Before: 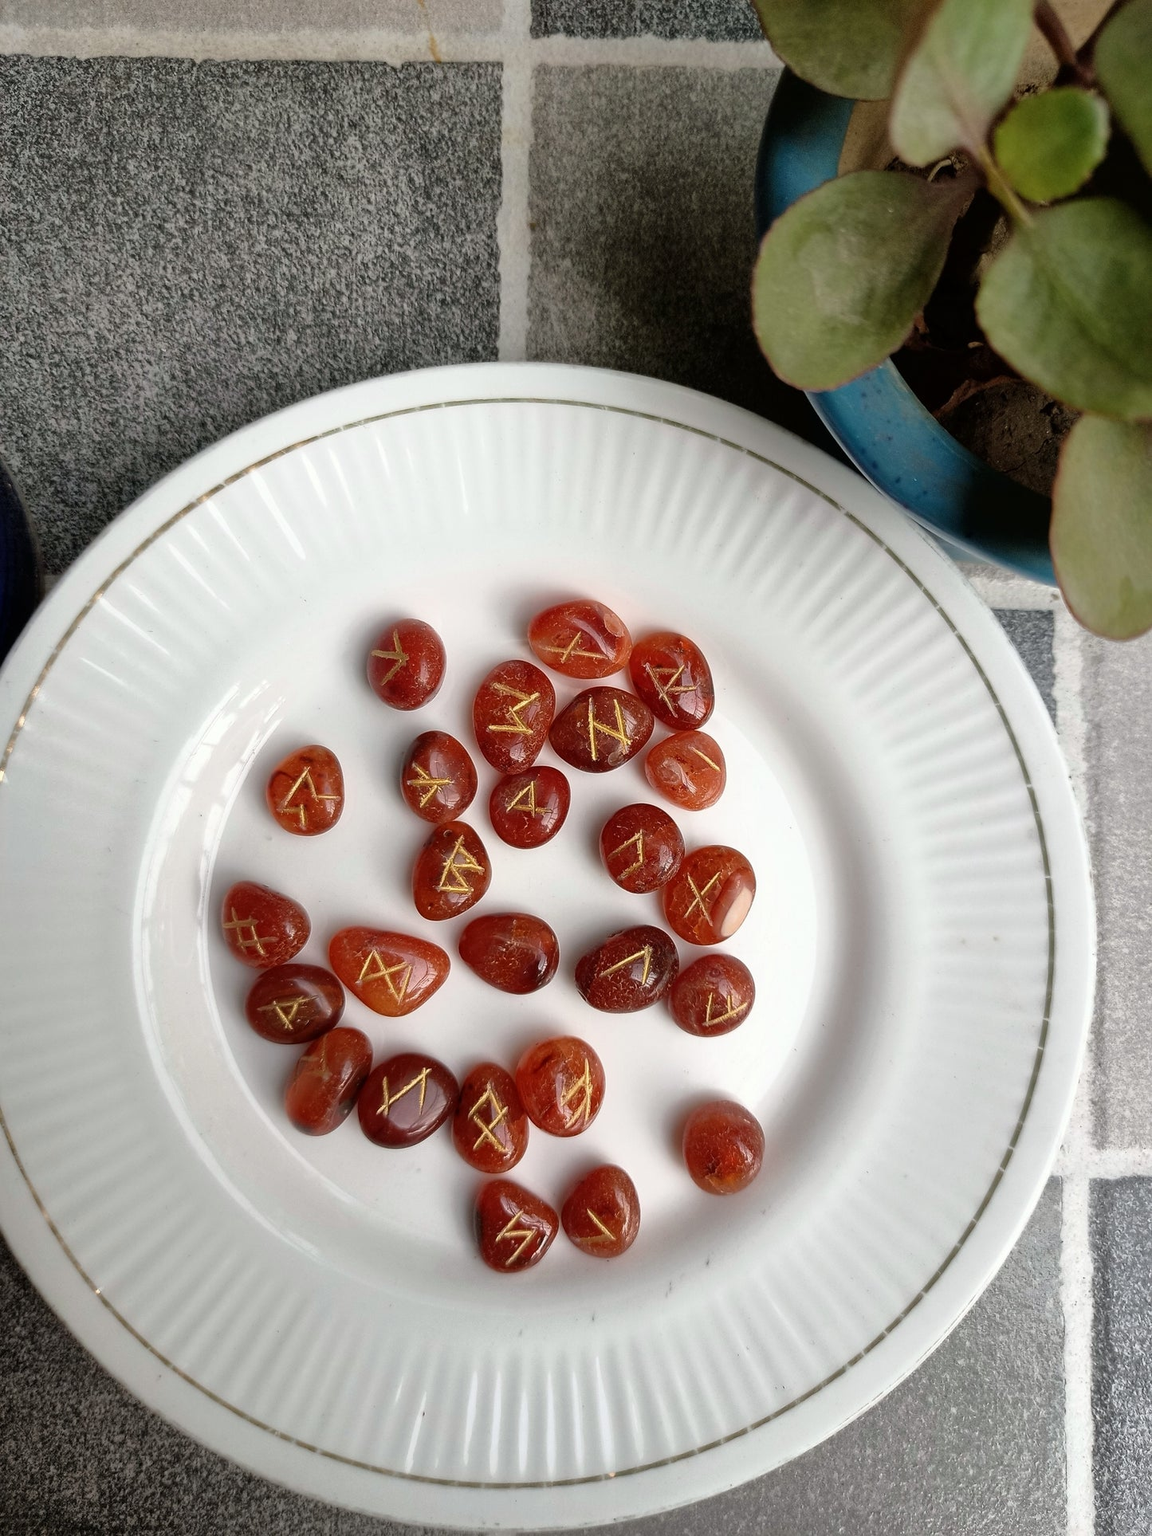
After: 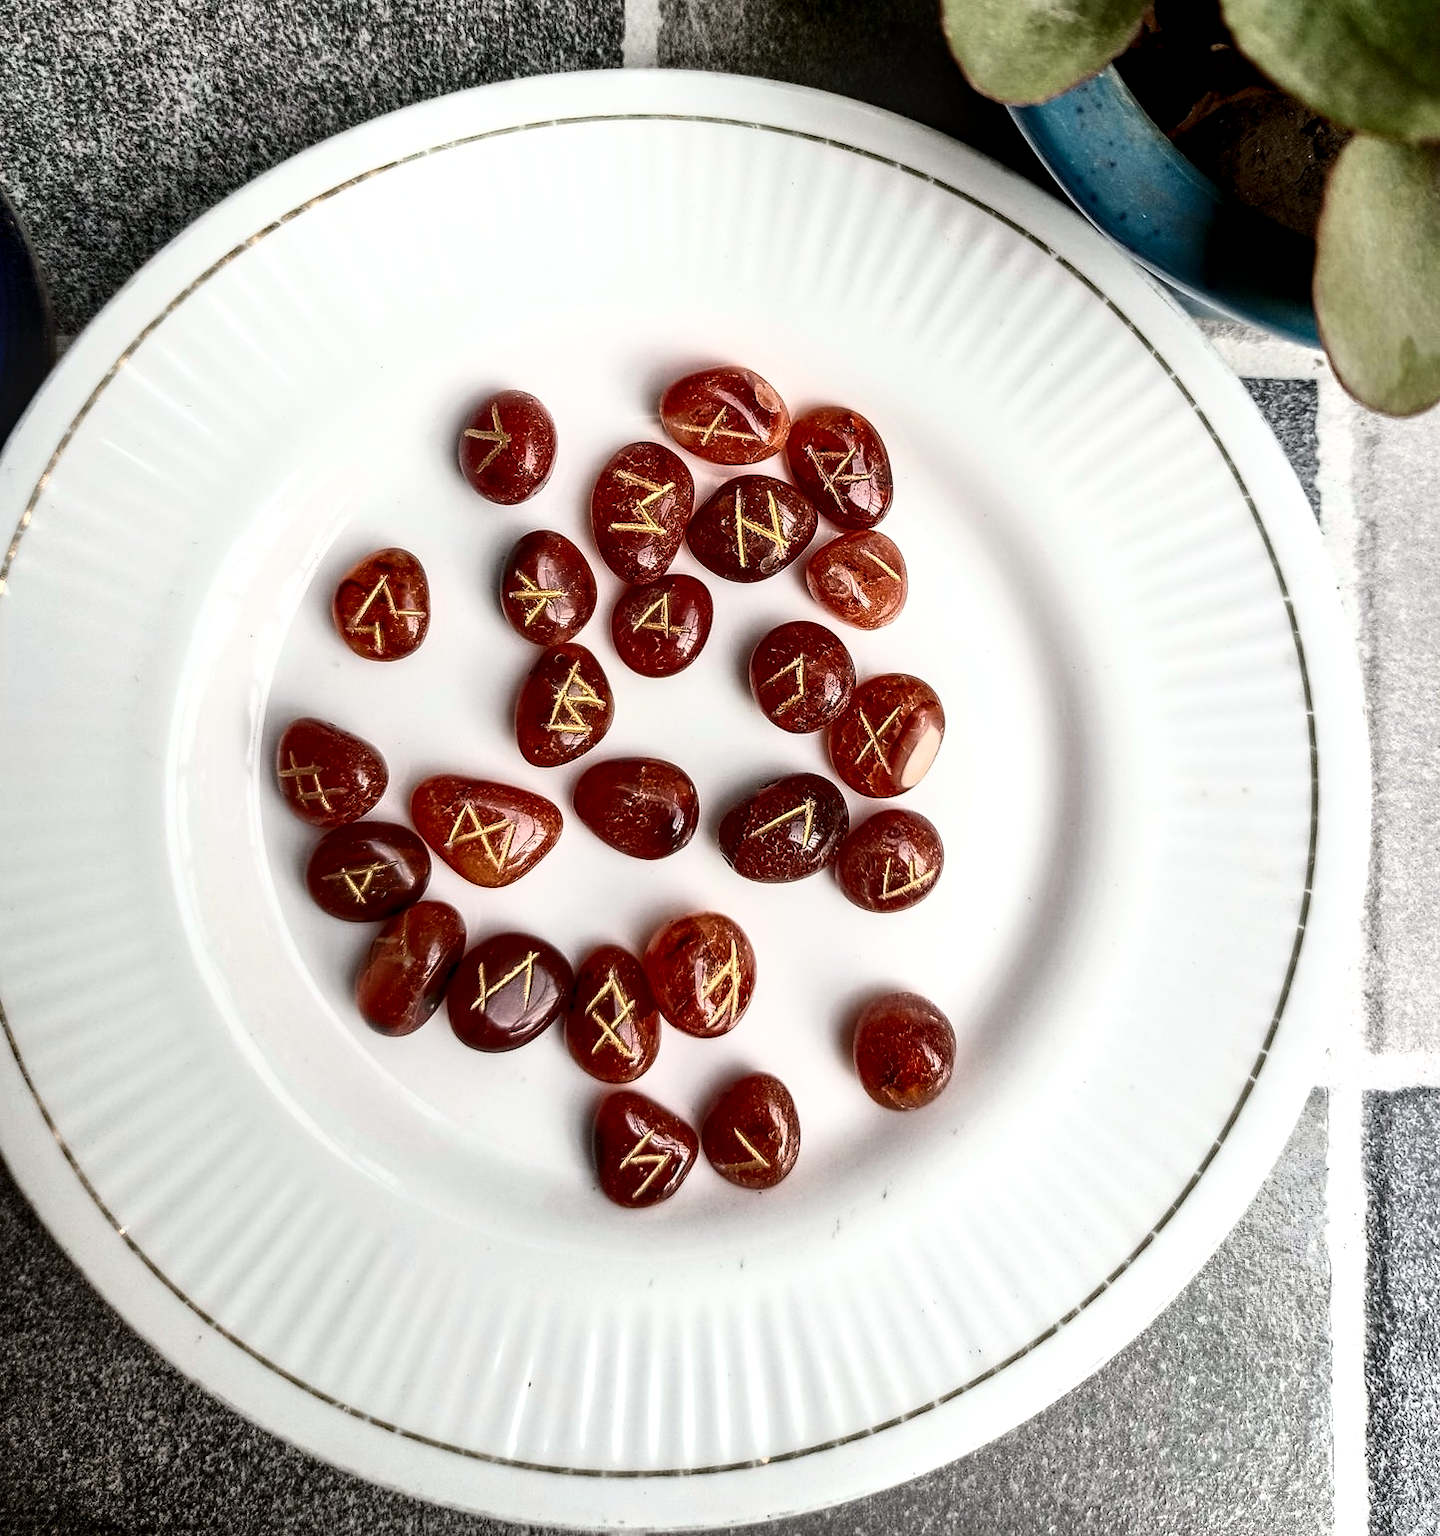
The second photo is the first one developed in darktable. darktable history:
local contrast: detail 154%
crop and rotate: top 19.998%
color zones: curves: ch0 [(0, 0.5) (0.143, 0.5) (0.286, 0.5) (0.429, 0.5) (0.571, 0.5) (0.714, 0.476) (0.857, 0.5) (1, 0.5)]; ch2 [(0, 0.5) (0.143, 0.5) (0.286, 0.5) (0.429, 0.5) (0.571, 0.5) (0.714, 0.487) (0.857, 0.5) (1, 0.5)]
contrast brightness saturation: contrast 0.39, brightness 0.1
tone equalizer: on, module defaults
